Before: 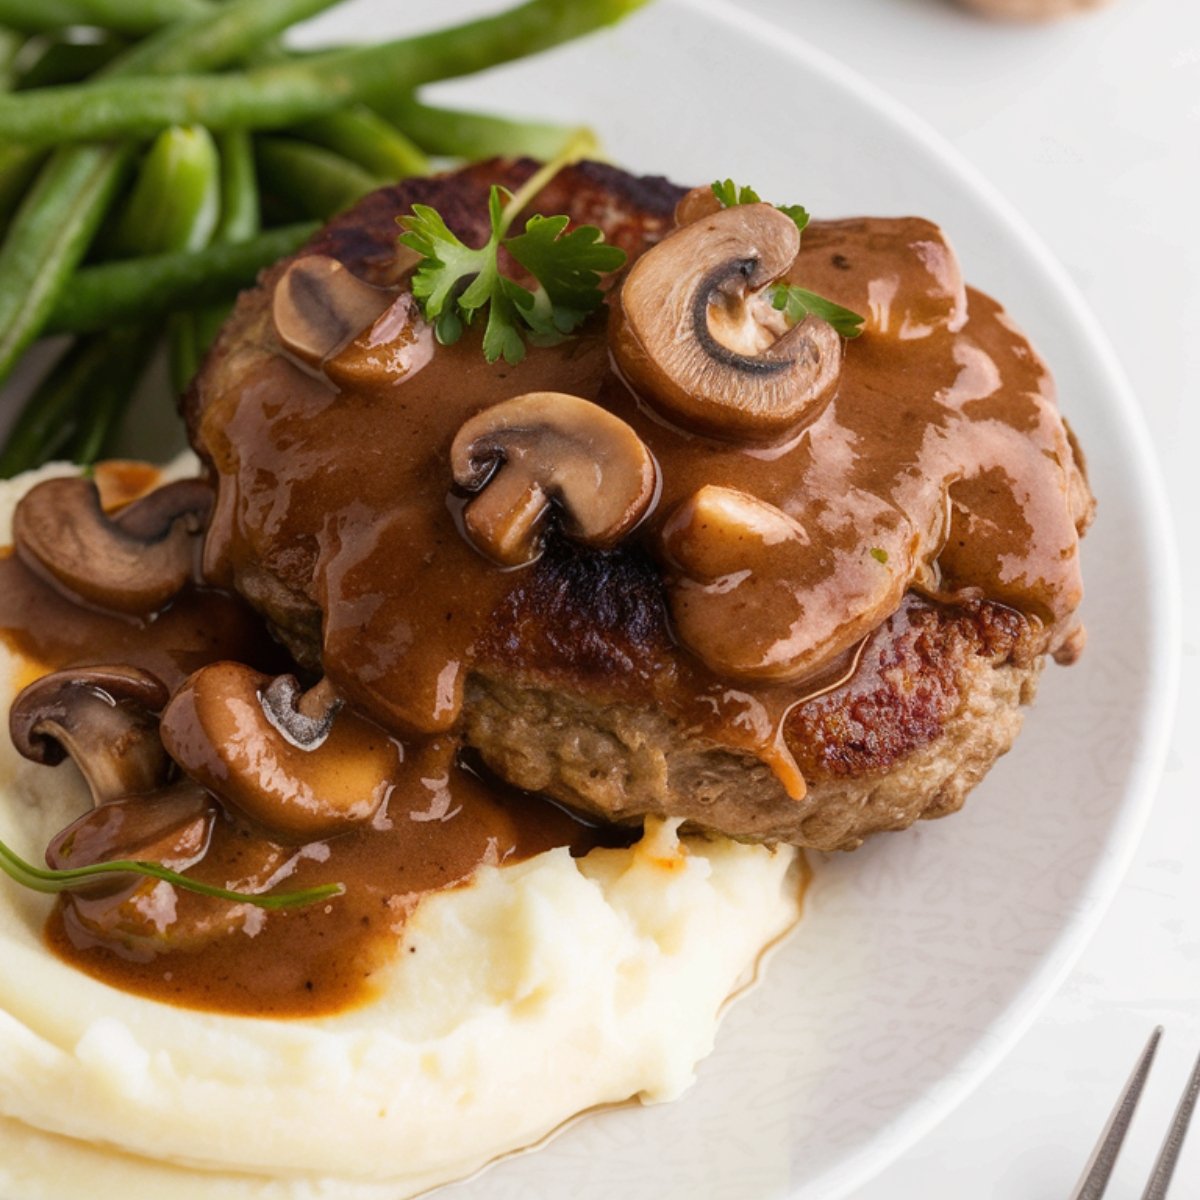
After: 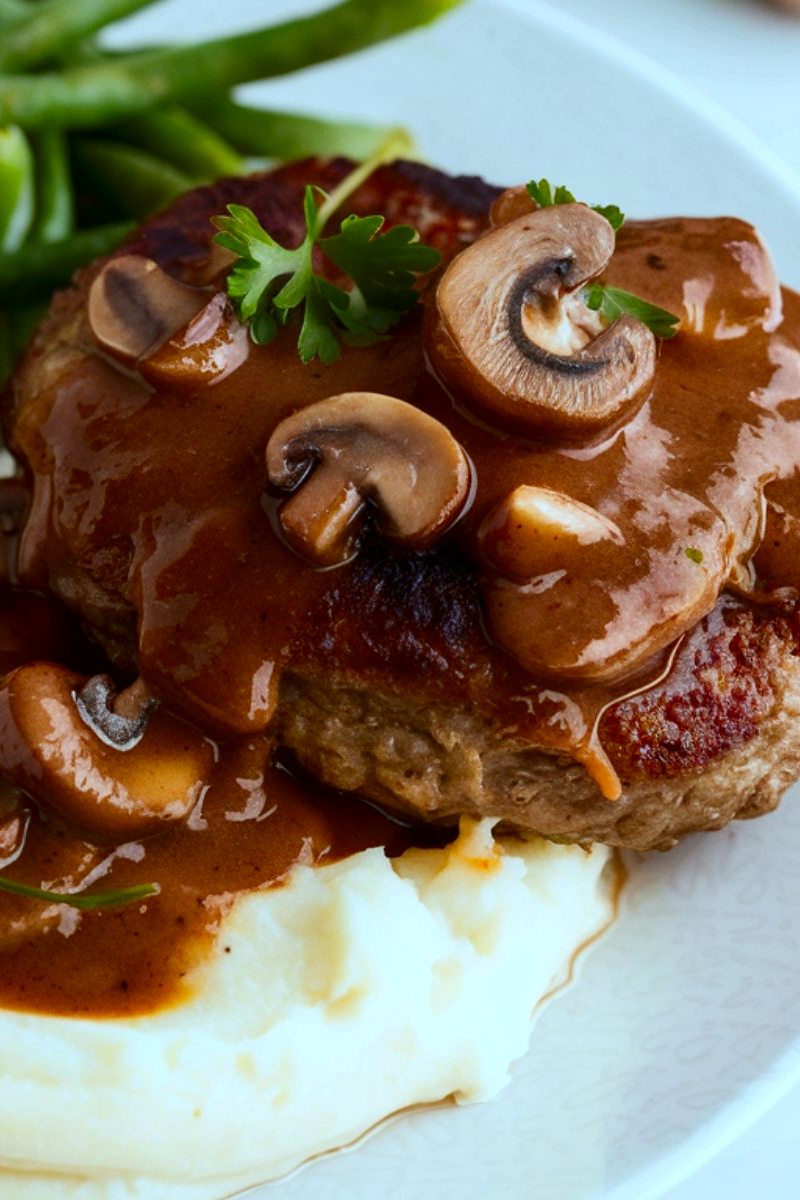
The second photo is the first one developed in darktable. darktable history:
contrast brightness saturation: contrast 0.12, brightness -0.12, saturation 0.2
color correction: highlights a* -11.71, highlights b* -15.58
crop and rotate: left 15.446%, right 17.836%
